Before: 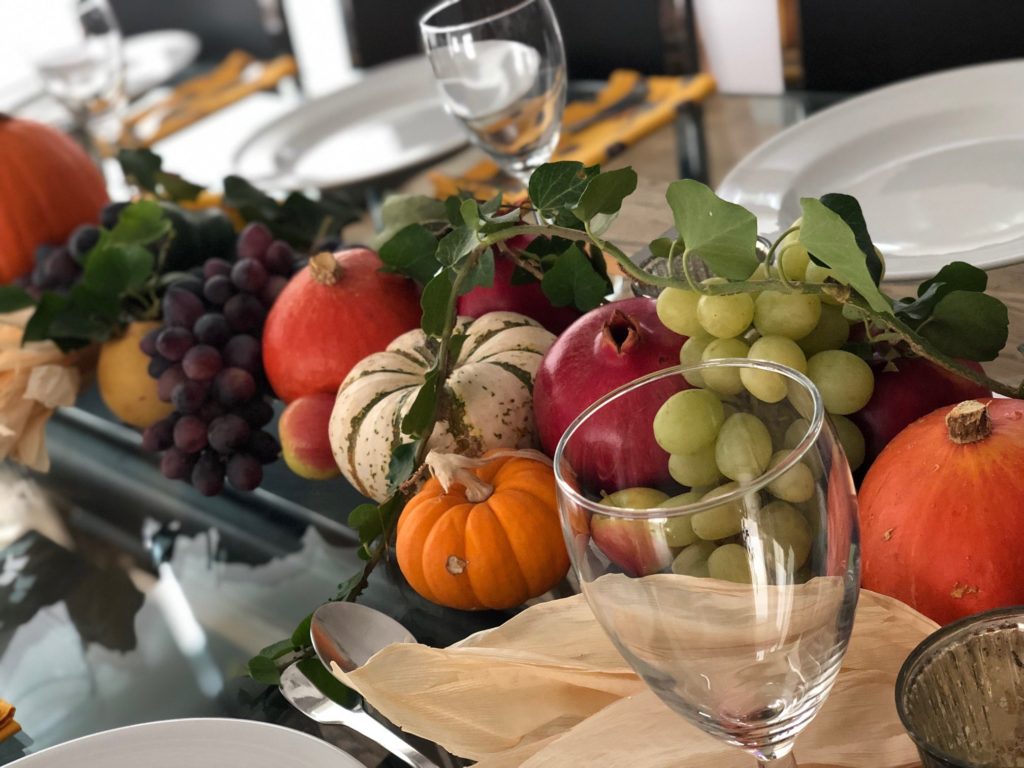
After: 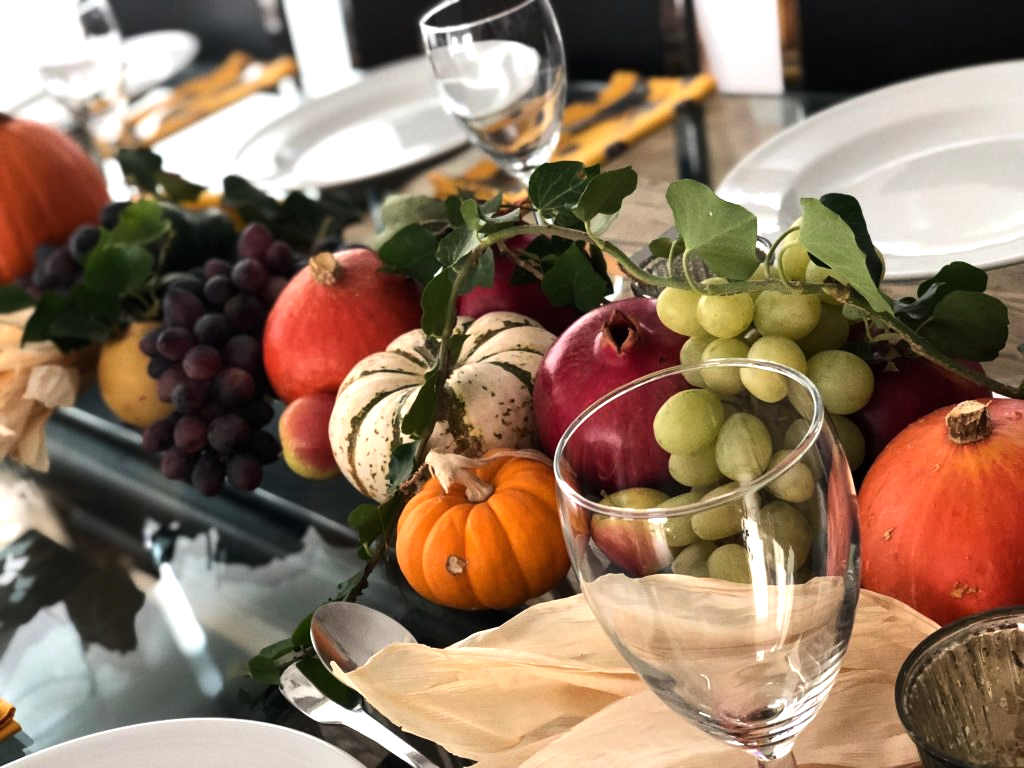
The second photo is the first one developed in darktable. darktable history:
color calibration: illuminant same as pipeline (D50), x 0.346, y 0.359, temperature 5002.42 K
tone equalizer: -8 EV -0.75 EV, -7 EV -0.7 EV, -6 EV -0.6 EV, -5 EV -0.4 EV, -3 EV 0.4 EV, -2 EV 0.6 EV, -1 EV 0.7 EV, +0 EV 0.75 EV, edges refinement/feathering 500, mask exposure compensation -1.57 EV, preserve details no
